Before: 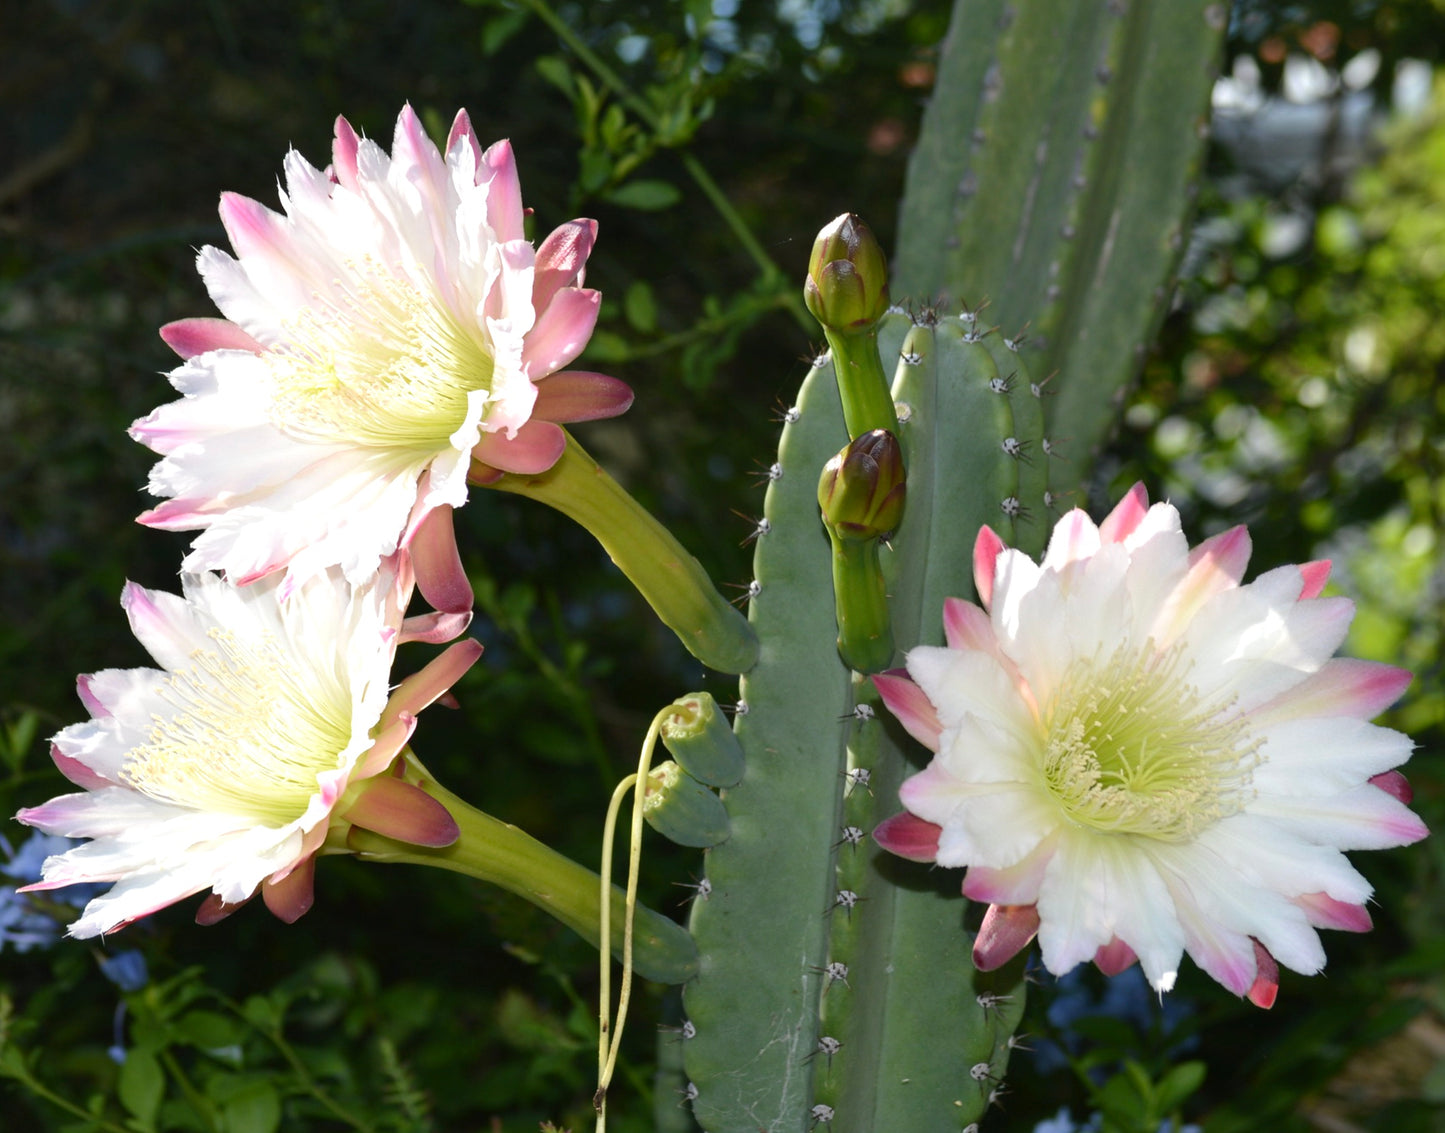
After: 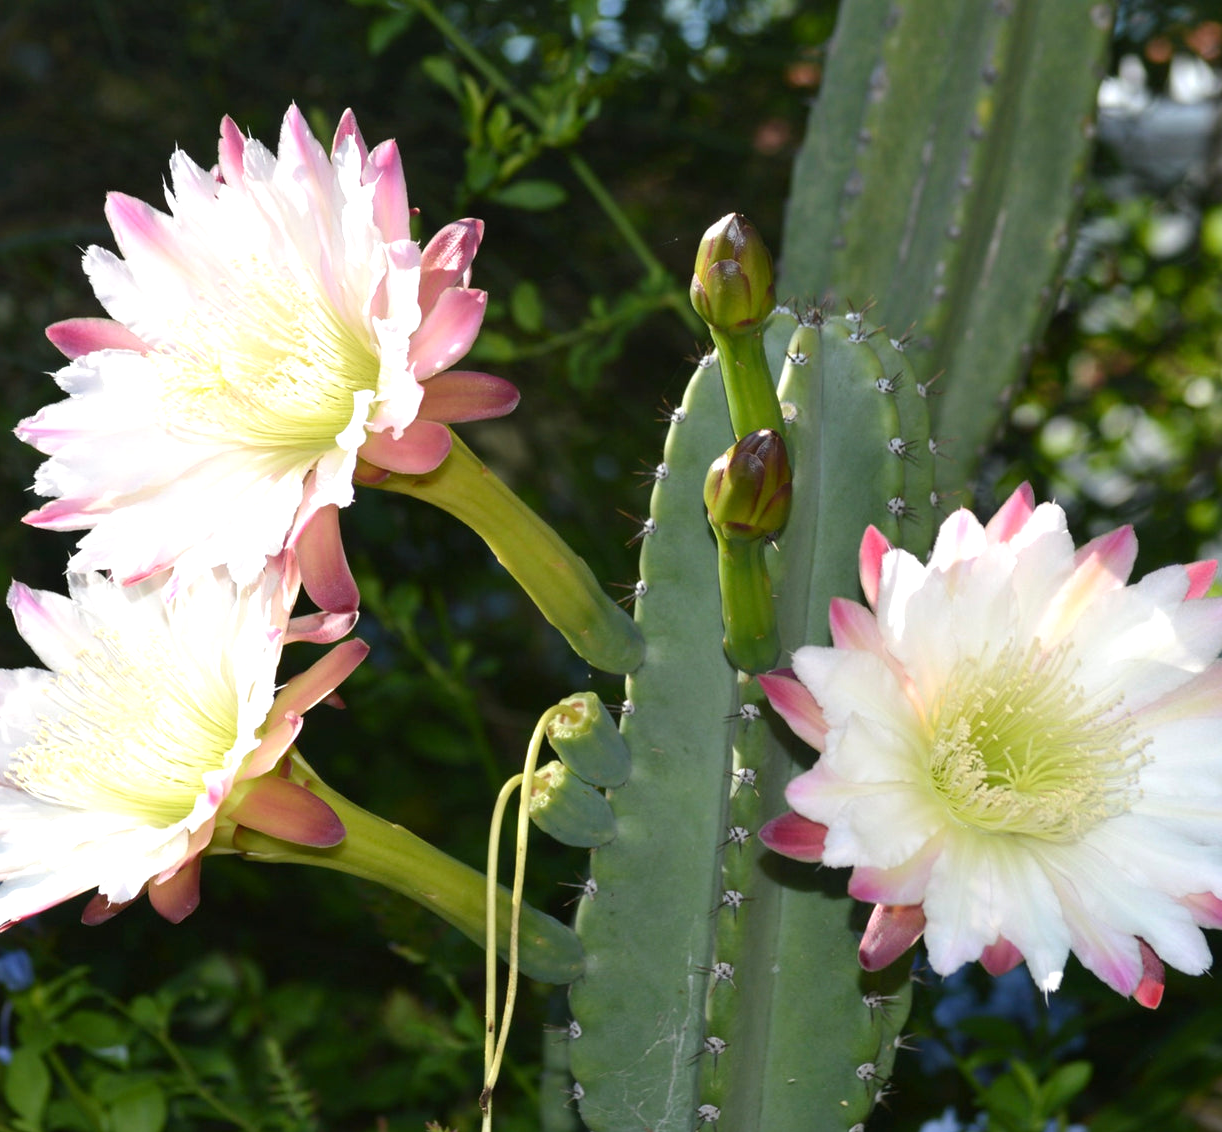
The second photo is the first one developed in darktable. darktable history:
crop: left 7.945%, right 7.448%
exposure: exposure 0.202 EV, compensate exposure bias true, compensate highlight preservation false
